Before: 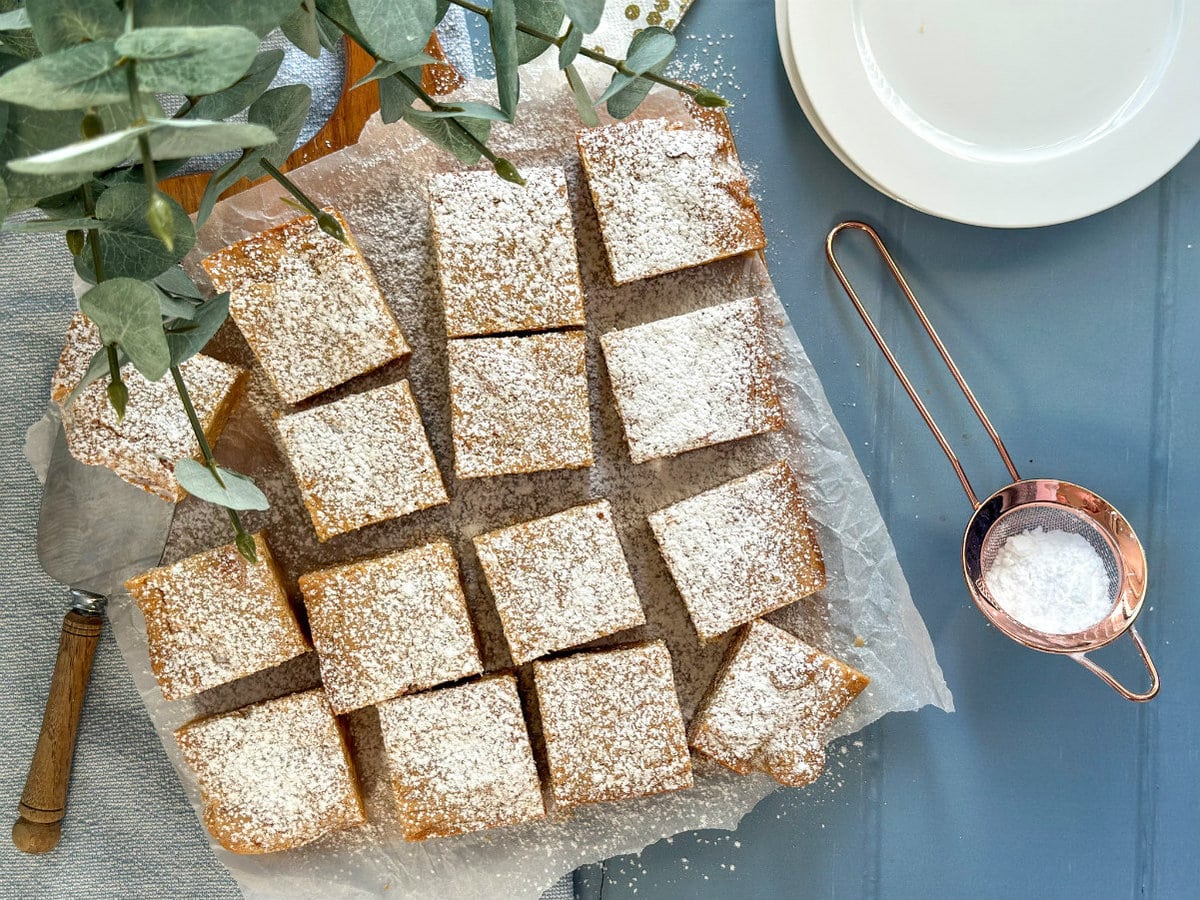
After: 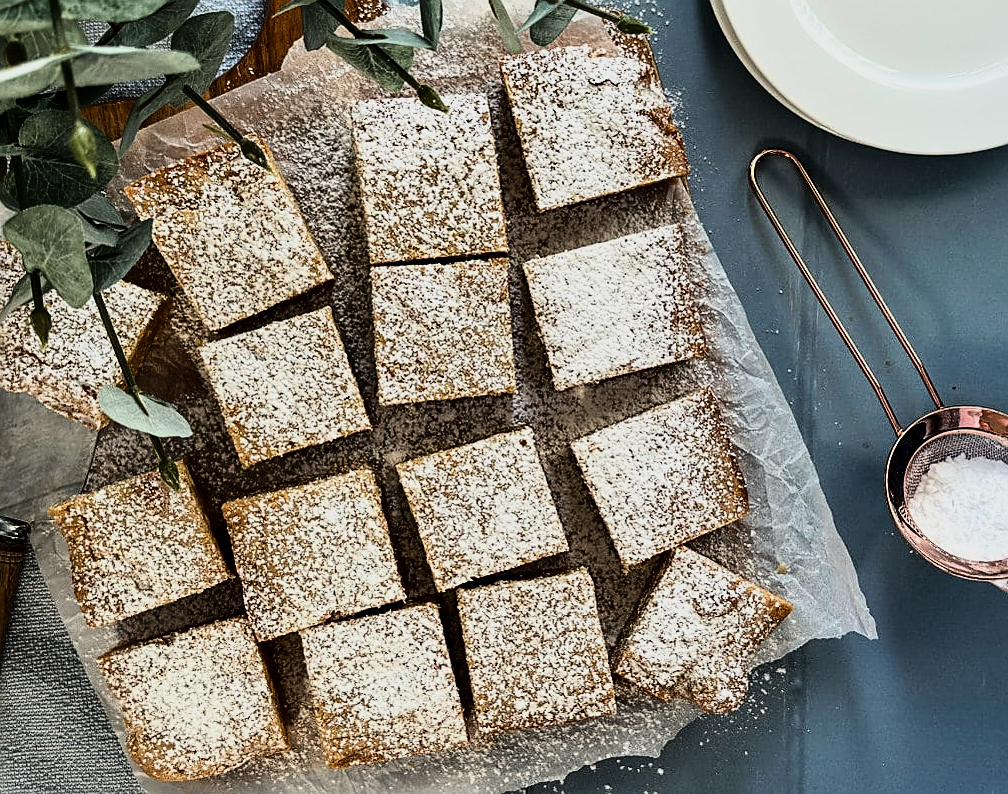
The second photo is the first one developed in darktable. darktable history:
rgb curve: curves: ch0 [(0, 0) (0.21, 0.15) (0.24, 0.21) (0.5, 0.75) (0.75, 0.96) (0.89, 0.99) (1, 1)]; ch1 [(0, 0.02) (0.21, 0.13) (0.25, 0.2) (0.5, 0.67) (0.75, 0.9) (0.89, 0.97) (1, 1)]; ch2 [(0, 0.02) (0.21, 0.13) (0.25, 0.2) (0.5, 0.67) (0.75, 0.9) (0.89, 0.97) (1, 1)], compensate middle gray true
crop: left 6.446%, top 8.188%, right 9.538%, bottom 3.548%
sharpen: on, module defaults
exposure: exposure -1.468 EV, compensate highlight preservation false
